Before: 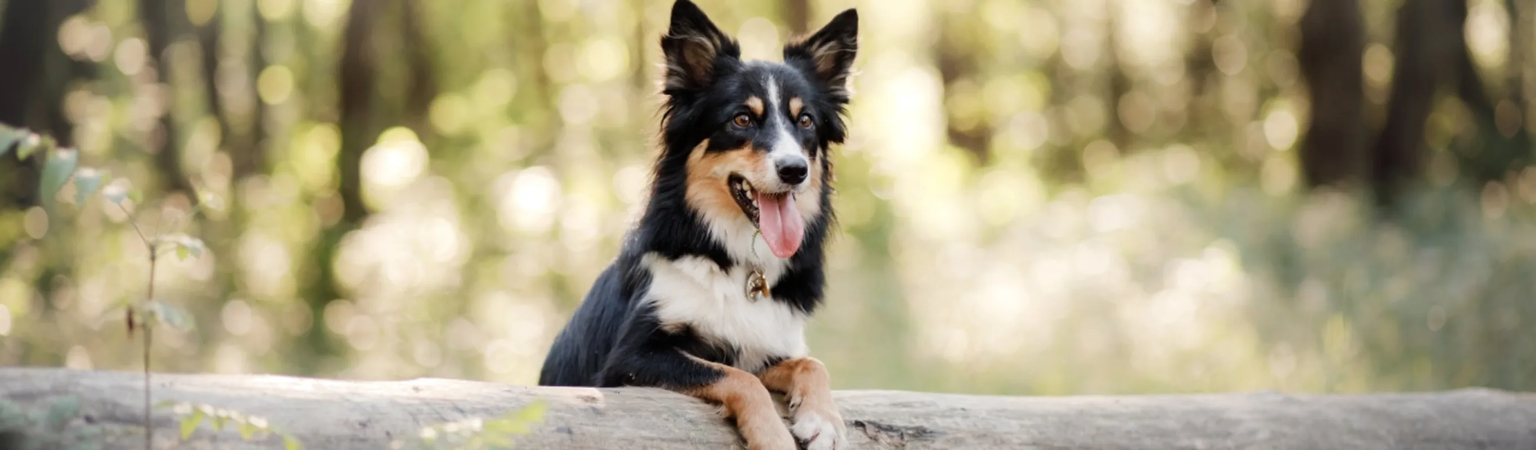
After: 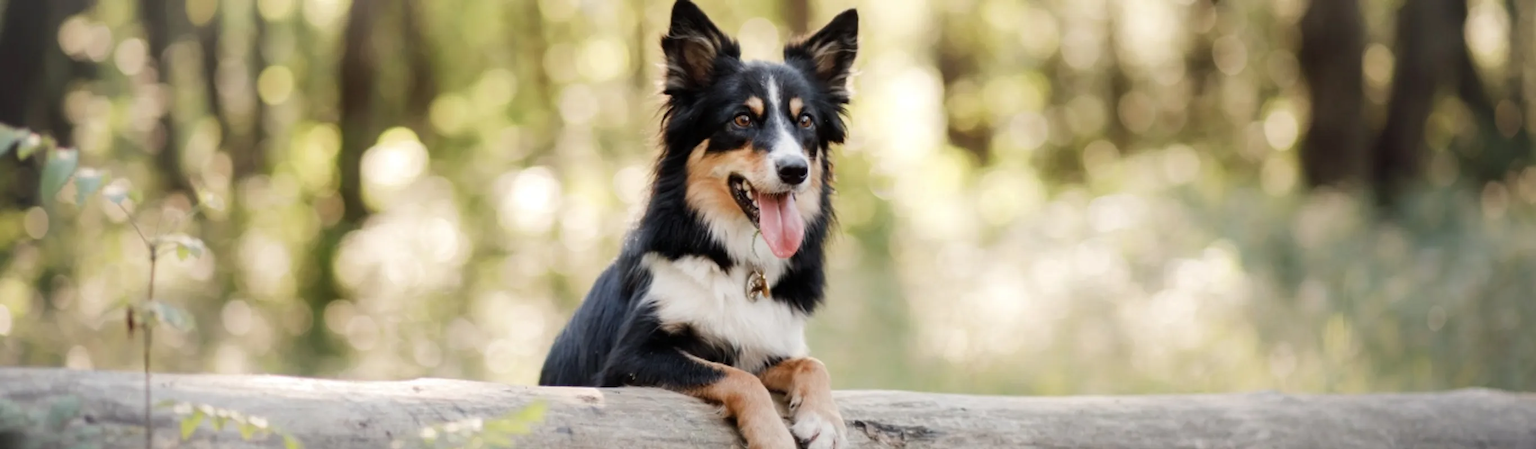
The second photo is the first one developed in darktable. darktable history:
shadows and highlights: shadows 32.06, highlights -31.35, soften with gaussian
